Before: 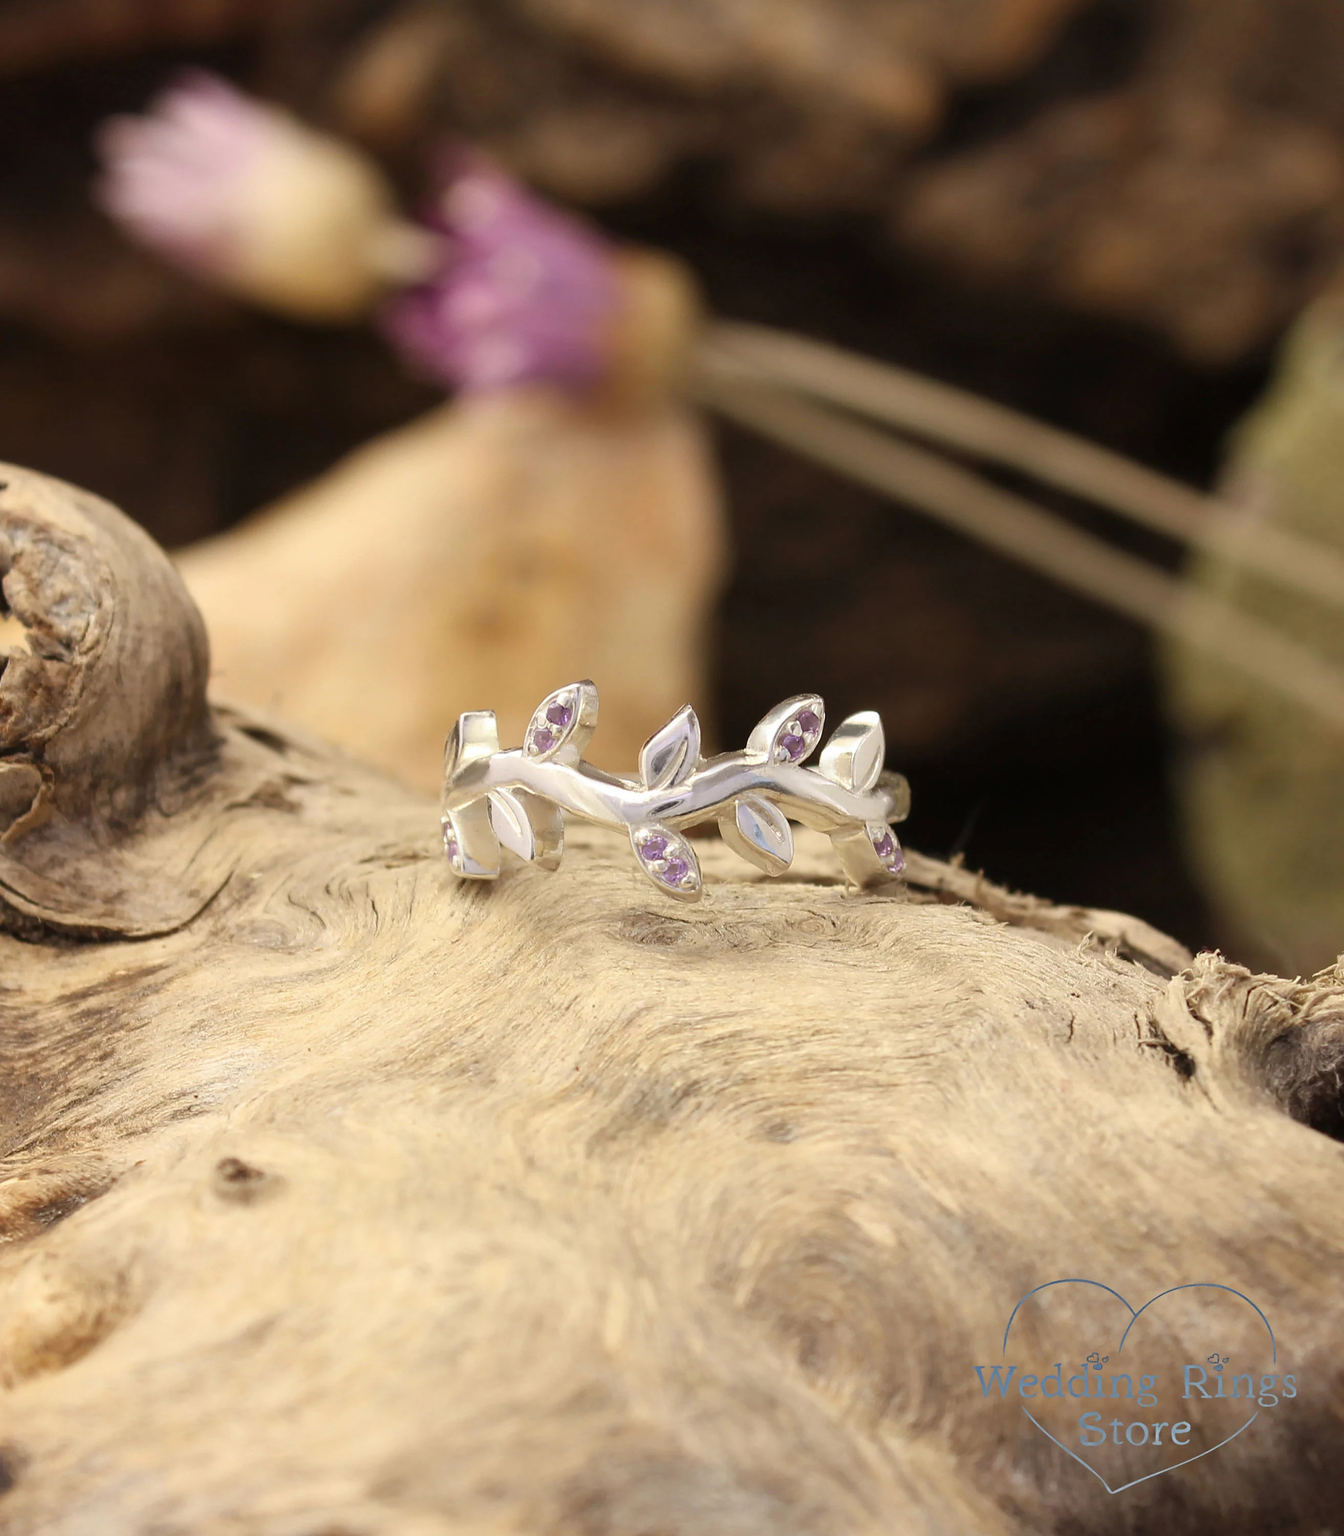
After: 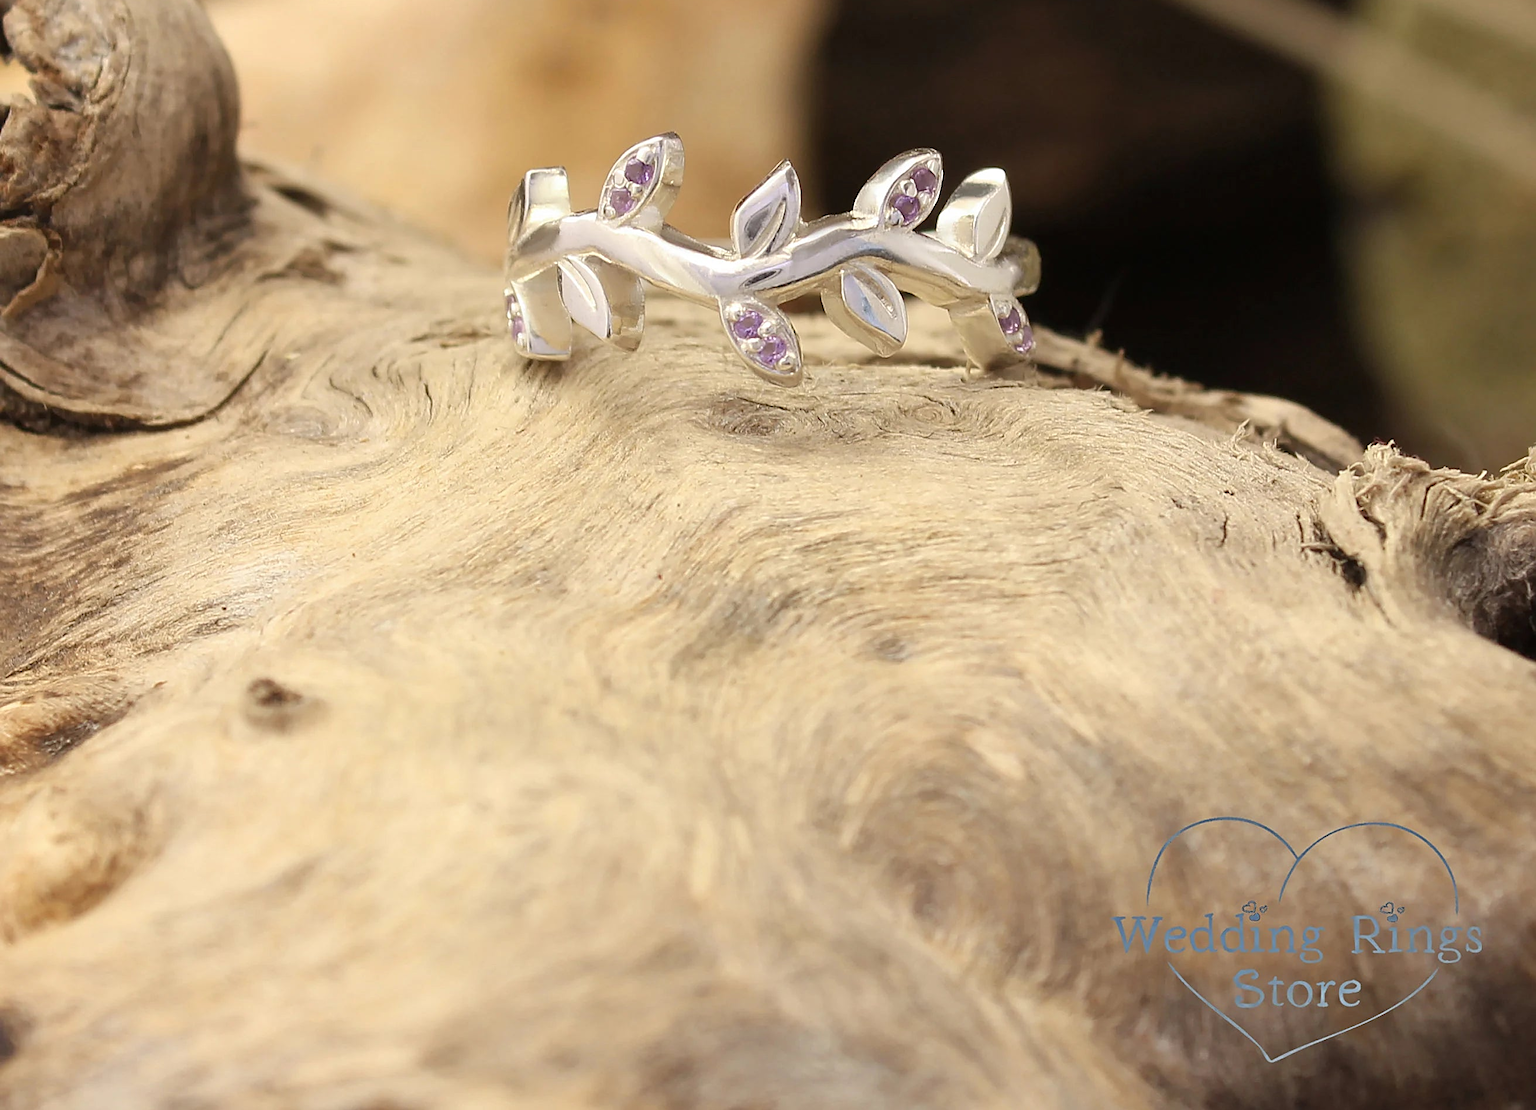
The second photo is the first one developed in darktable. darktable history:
sharpen: on, module defaults
crop and rotate: top 36.742%
